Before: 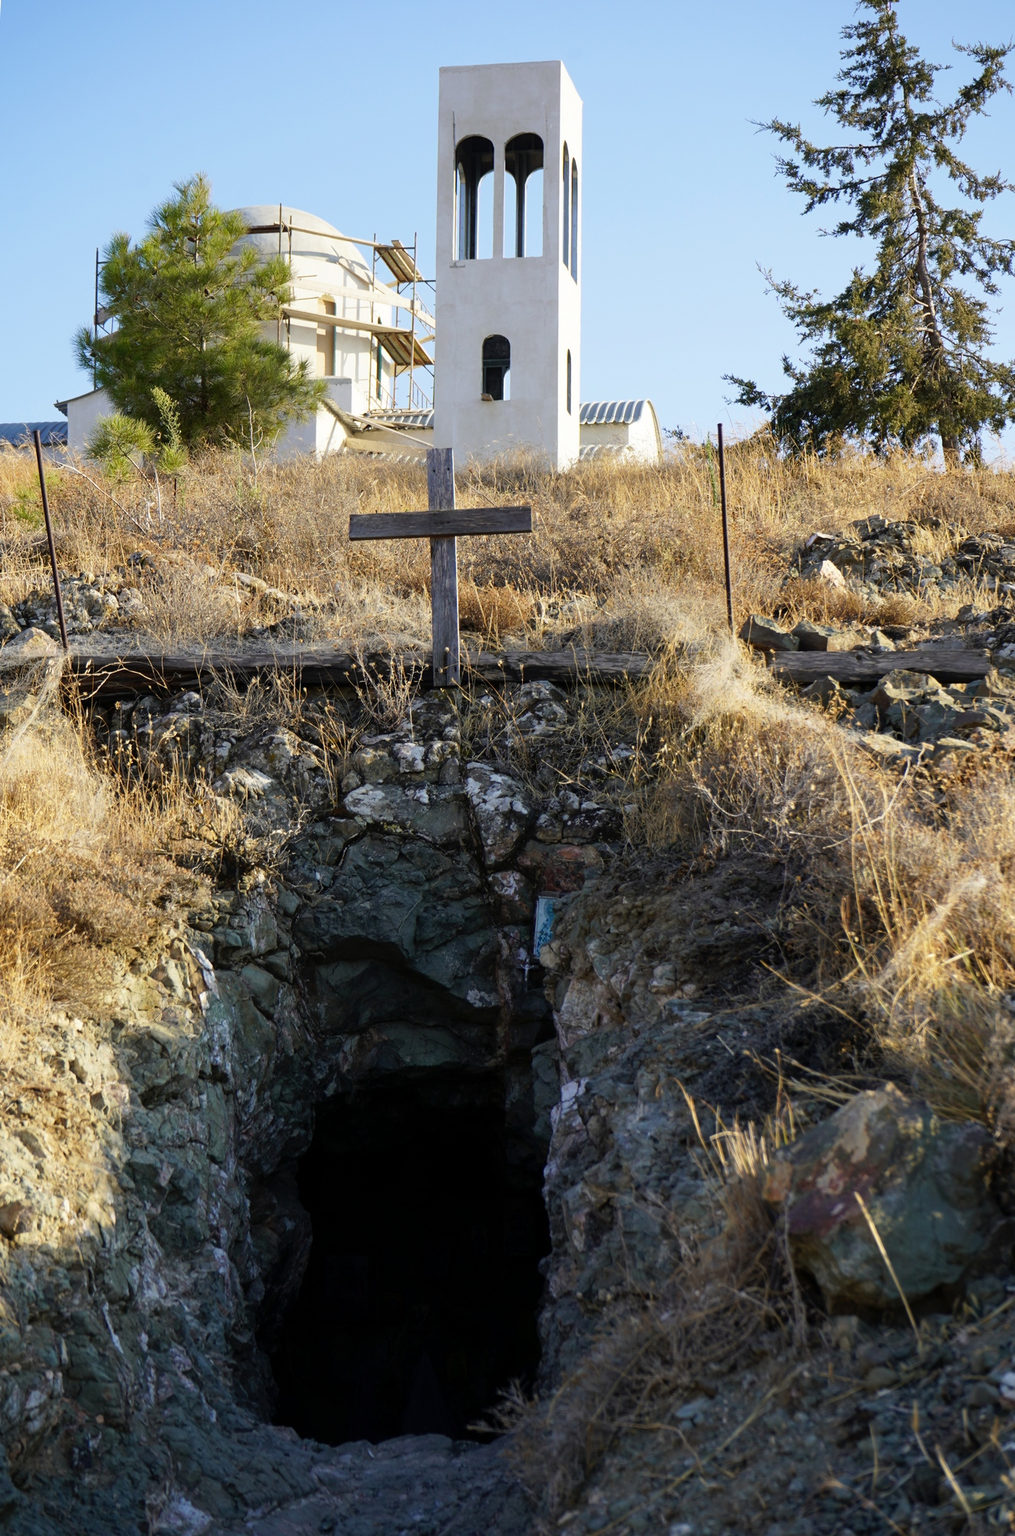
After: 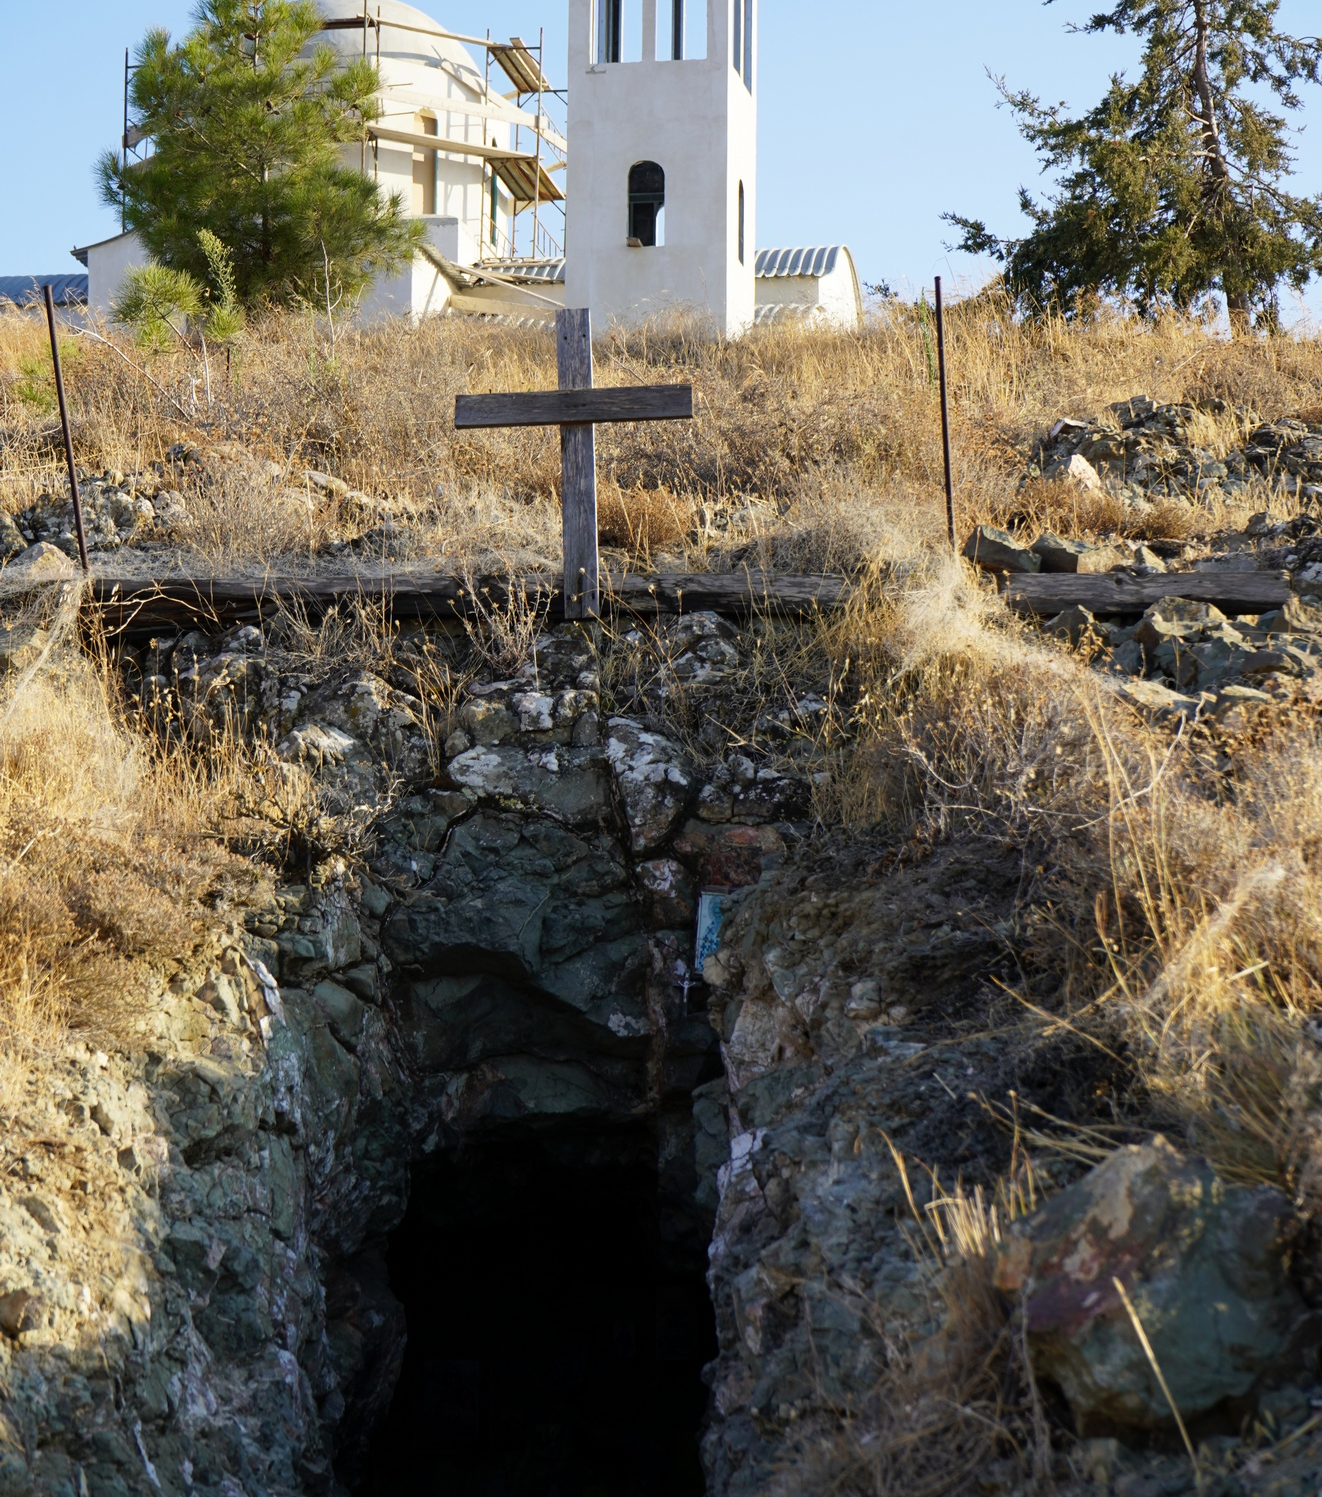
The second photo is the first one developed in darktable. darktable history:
crop: top 13.781%, bottom 11.341%
